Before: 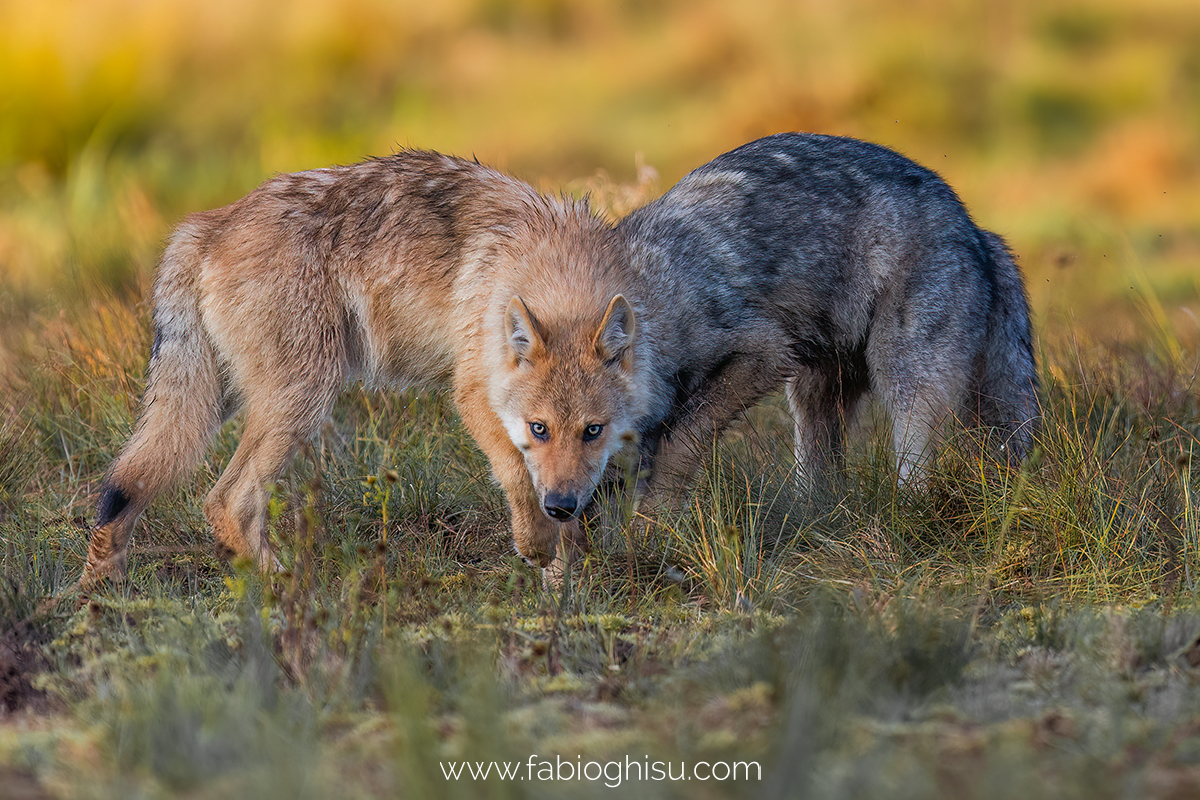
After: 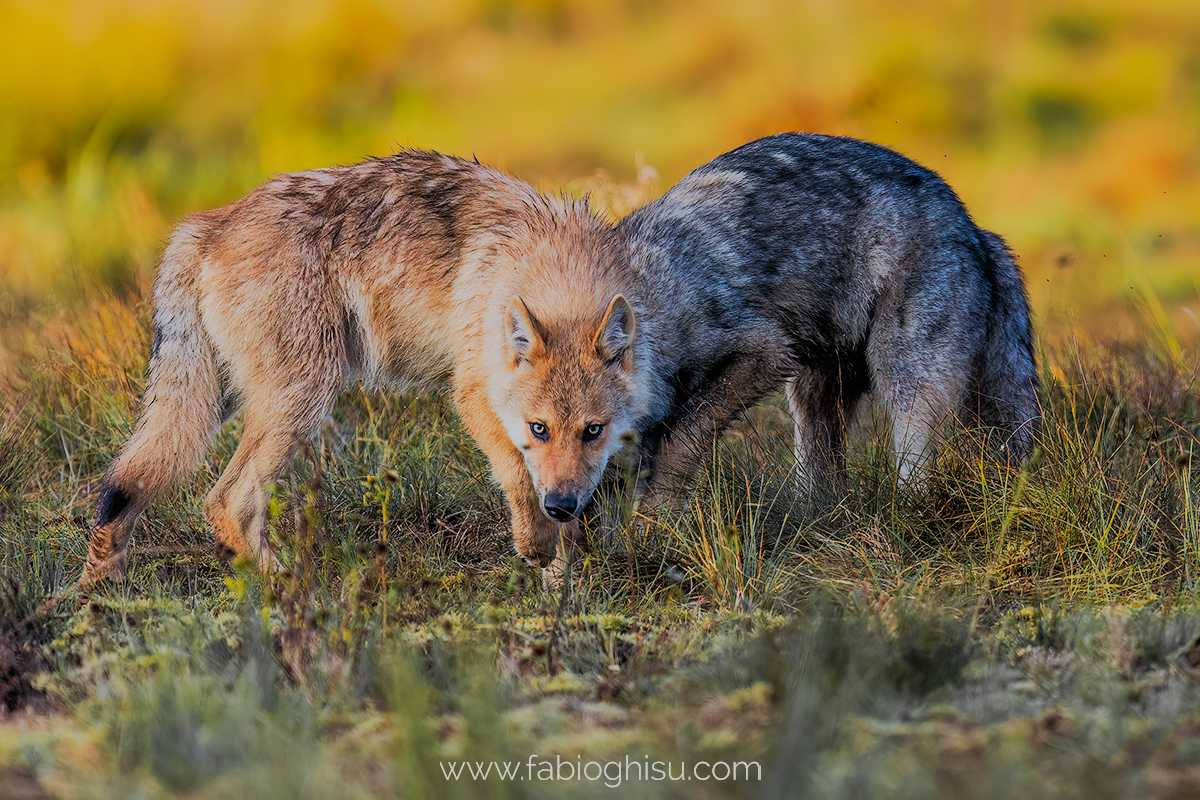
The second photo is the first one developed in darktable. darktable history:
filmic rgb: black relative exposure -6.99 EV, white relative exposure 5.57 EV, threshold 3 EV, structure ↔ texture 99.45%, hardness 2.85, color science v6 (2022), enable highlight reconstruction true
shadows and highlights: shadows 30.16
tone curve: curves: ch0 [(0, 0) (0.003, 0.005) (0.011, 0.011) (0.025, 0.022) (0.044, 0.035) (0.069, 0.051) (0.1, 0.073) (0.136, 0.106) (0.177, 0.147) (0.224, 0.195) (0.277, 0.253) (0.335, 0.315) (0.399, 0.388) (0.468, 0.488) (0.543, 0.586) (0.623, 0.685) (0.709, 0.764) (0.801, 0.838) (0.898, 0.908) (1, 1)], preserve colors none
